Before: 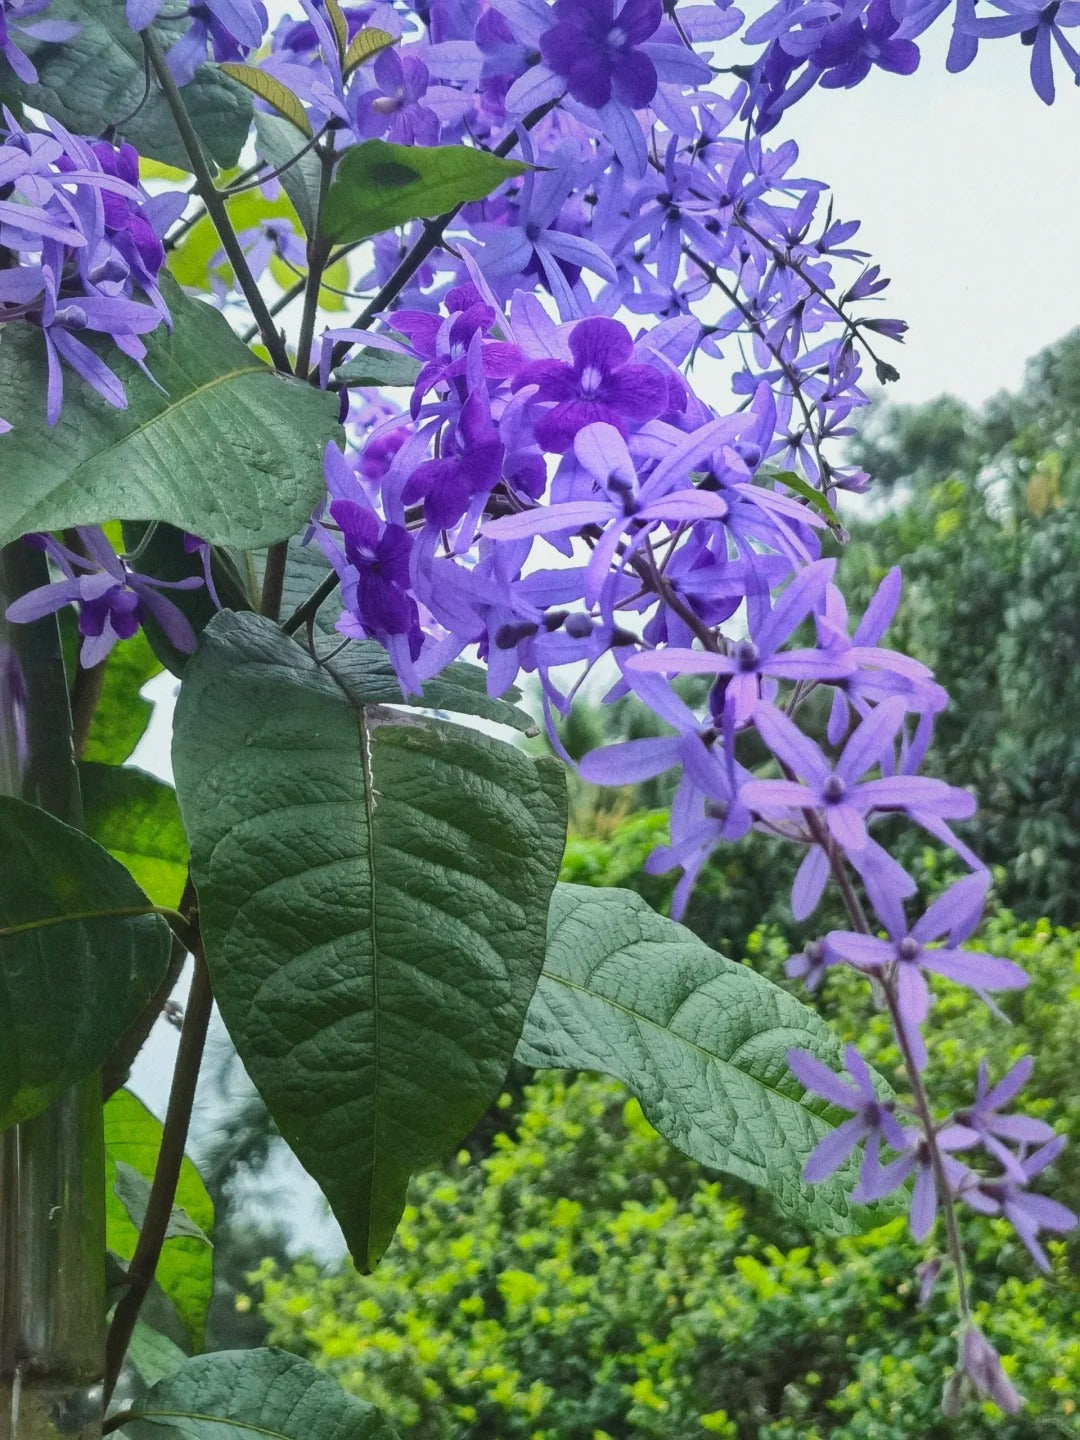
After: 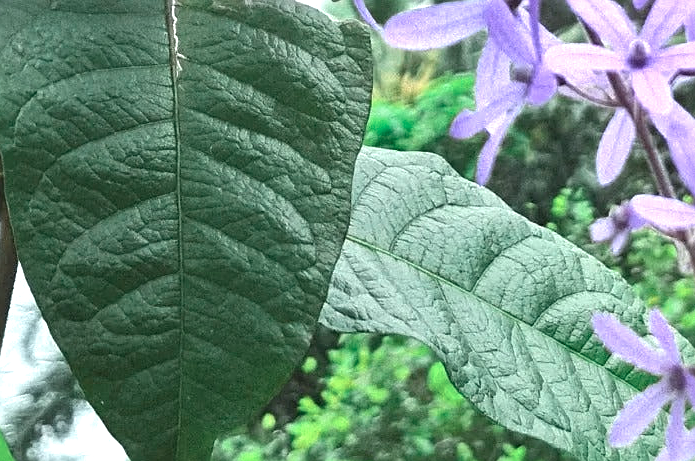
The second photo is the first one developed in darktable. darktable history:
crop: left 18.091%, top 51.13%, right 17.525%, bottom 16.85%
tone equalizer: on, module defaults
exposure: black level correction 0.001, exposure 1.116 EV, compensate highlight preservation false
sharpen: on, module defaults
color zones: curves: ch0 [(0, 0.5) (0.125, 0.4) (0.25, 0.5) (0.375, 0.4) (0.5, 0.4) (0.625, 0.6) (0.75, 0.6) (0.875, 0.5)]; ch1 [(0, 0.35) (0.125, 0.45) (0.25, 0.35) (0.375, 0.35) (0.5, 0.35) (0.625, 0.35) (0.75, 0.45) (0.875, 0.35)]; ch2 [(0, 0.6) (0.125, 0.5) (0.25, 0.5) (0.375, 0.6) (0.5, 0.6) (0.625, 0.5) (0.75, 0.5) (0.875, 0.5)]
